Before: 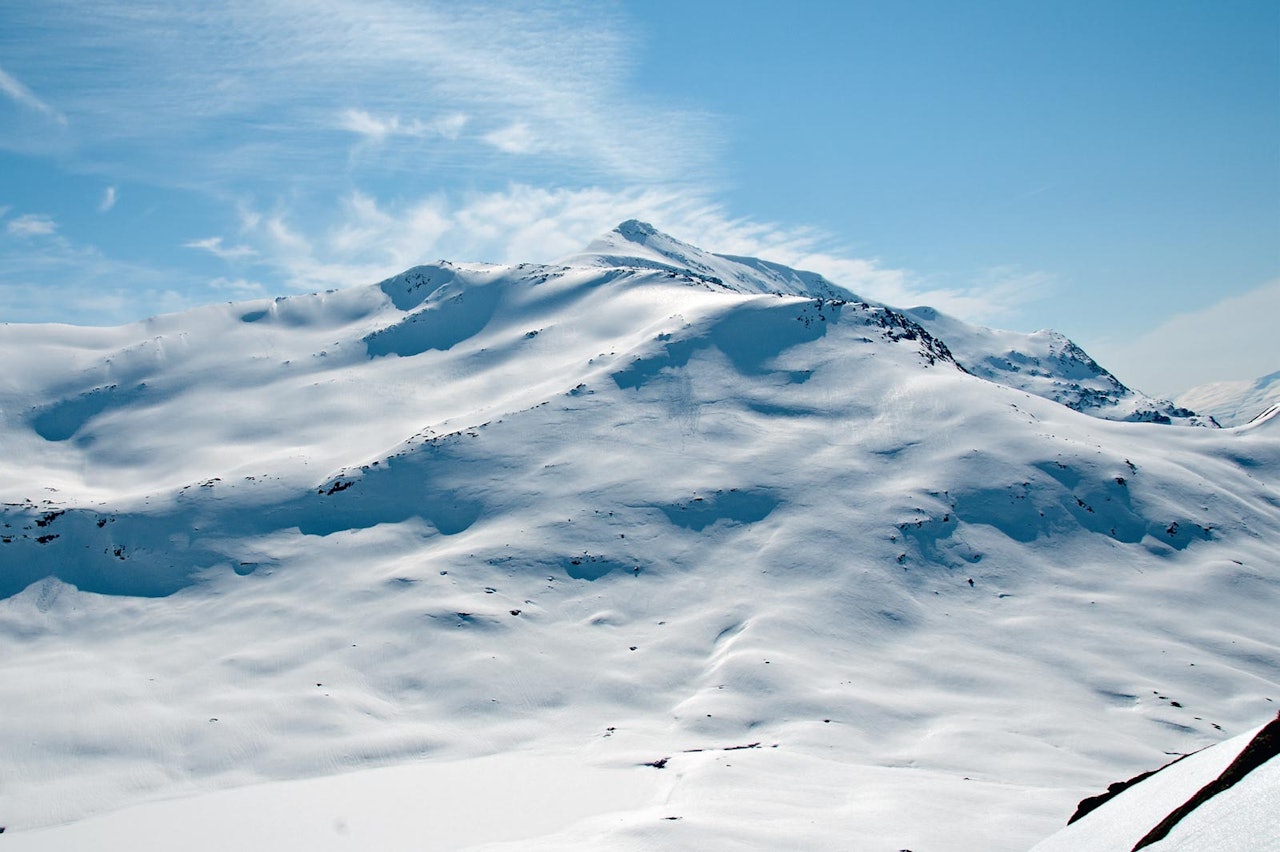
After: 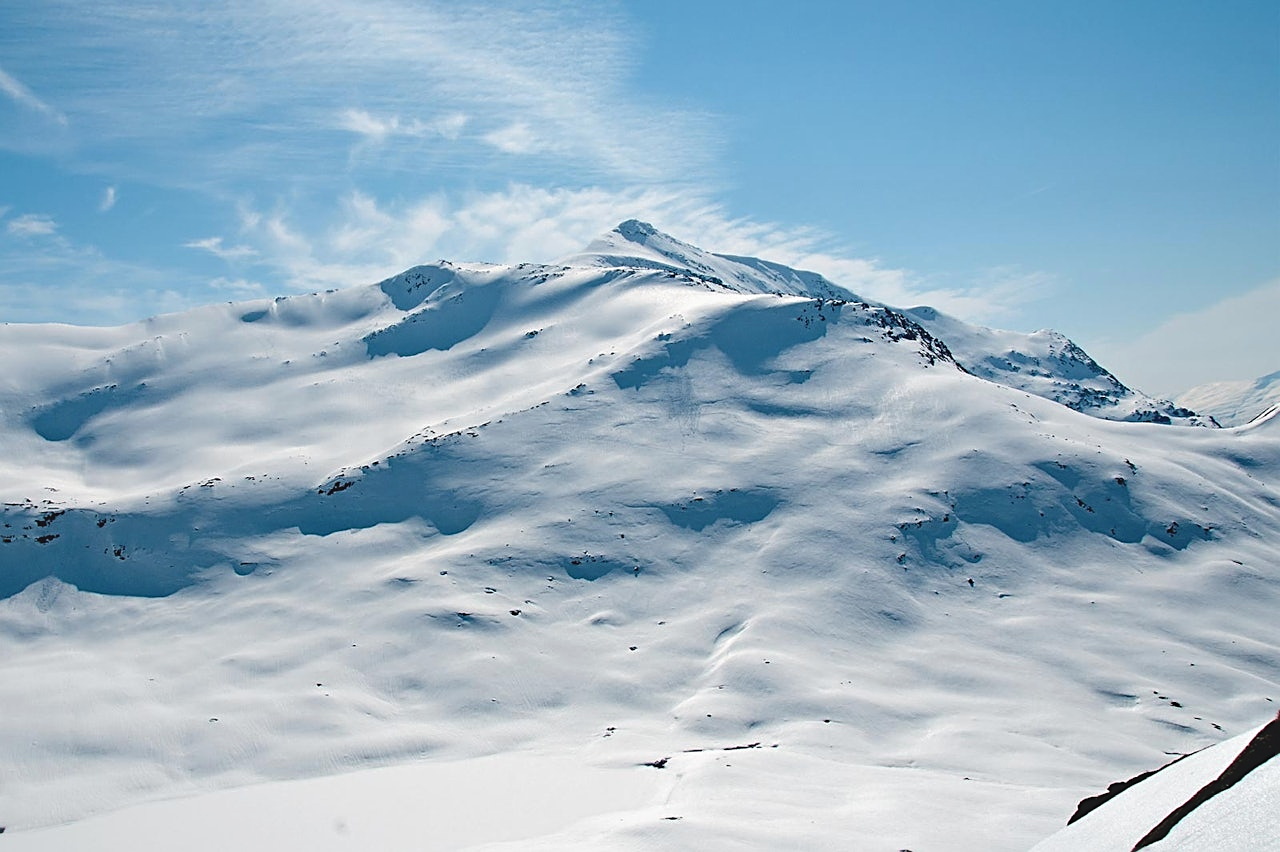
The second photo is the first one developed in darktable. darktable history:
tone curve: curves: ch0 [(0, 0) (0.059, 0.027) (0.162, 0.125) (0.304, 0.279) (0.547, 0.532) (0.828, 0.815) (1, 0.983)]; ch1 [(0, 0) (0.23, 0.166) (0.34, 0.298) (0.371, 0.334) (0.435, 0.408) (0.477, 0.469) (0.499, 0.498) (0.529, 0.544) (0.559, 0.587) (0.743, 0.798) (1, 1)]; ch2 [(0, 0) (0.431, 0.414) (0.498, 0.503) (0.524, 0.531) (0.568, 0.567) (0.6, 0.597) (0.643, 0.631) (0.74, 0.721) (1, 1)], preserve colors none
exposure: black level correction -0.015, compensate exposure bias true, compensate highlight preservation false
sharpen: on, module defaults
